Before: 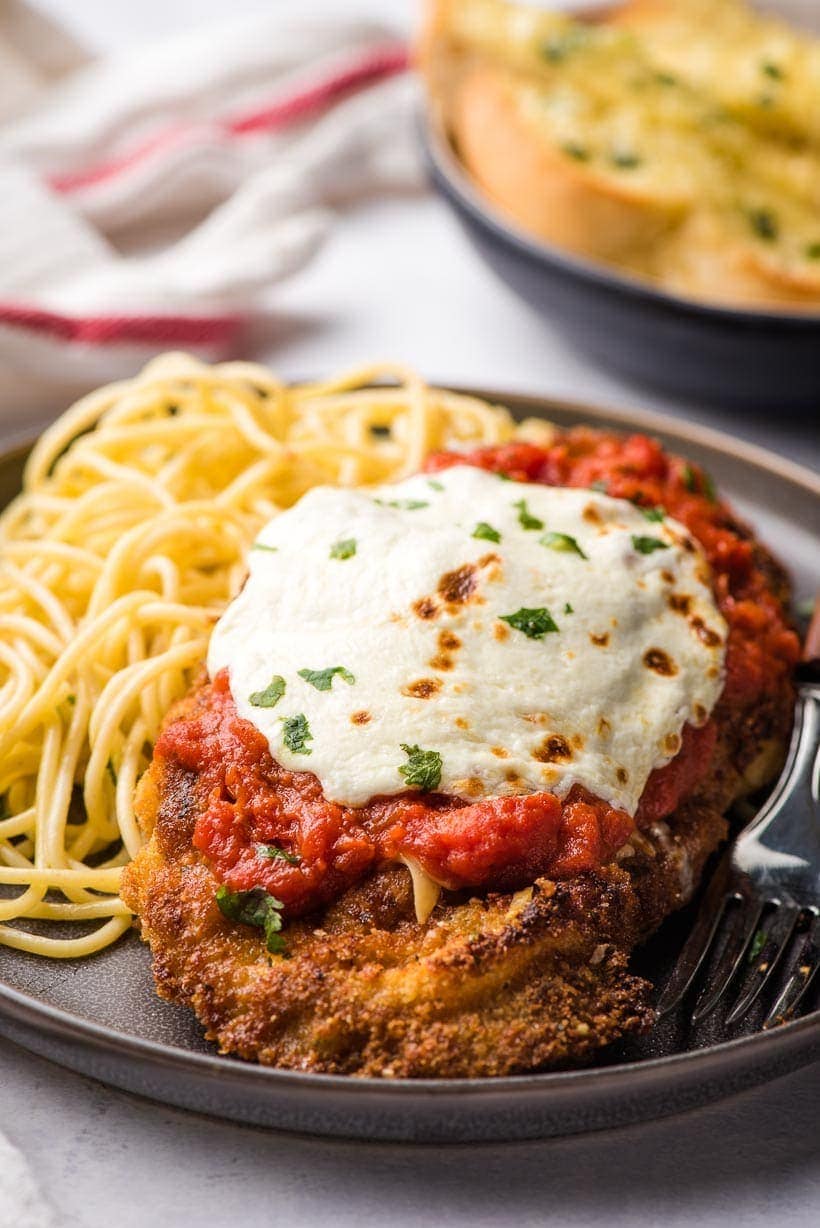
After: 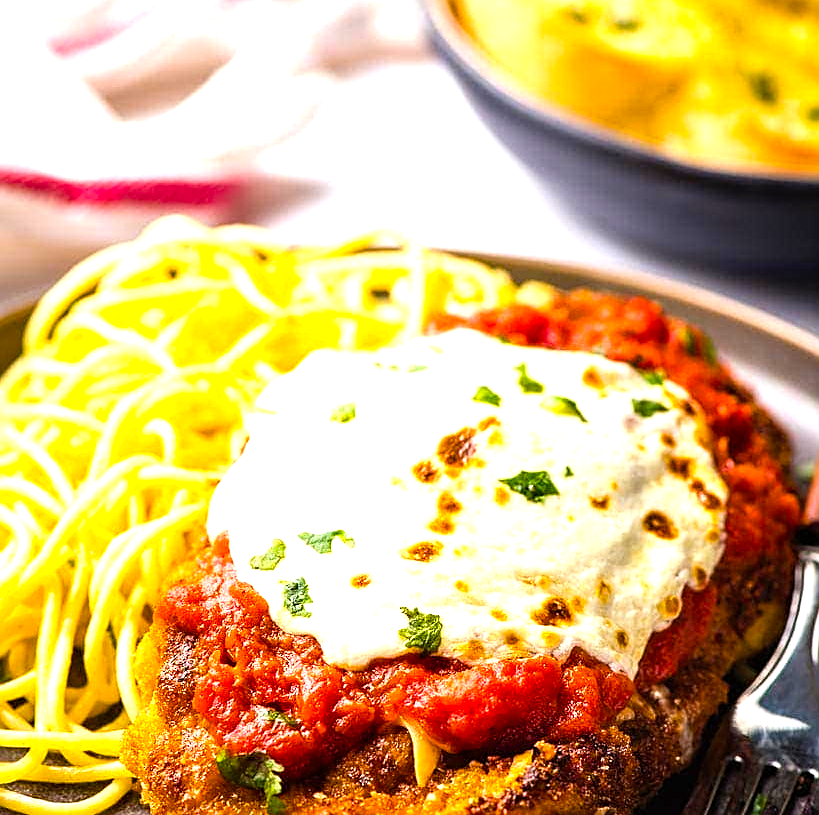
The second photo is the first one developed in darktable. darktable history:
crop: top 11.178%, bottom 22.405%
sharpen: on, module defaults
levels: levels [0, 0.374, 0.749]
color balance rgb: linear chroma grading › shadows -2.688%, linear chroma grading › highlights -4.401%, perceptual saturation grading › global saturation 31.223%, global vibrance 20%
